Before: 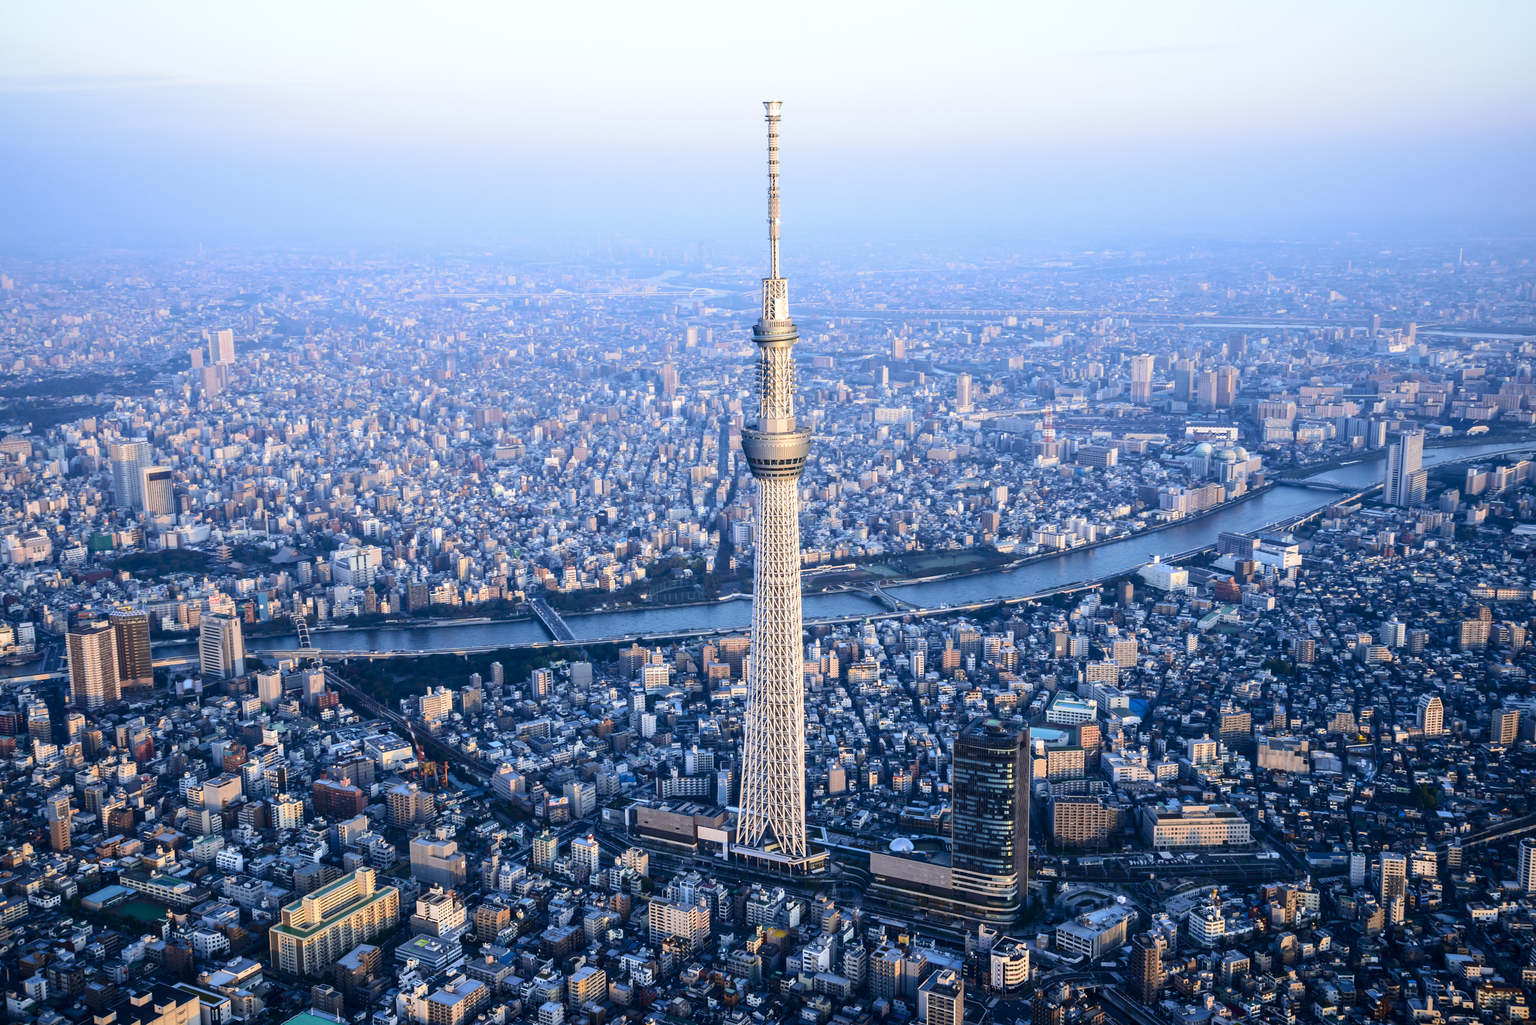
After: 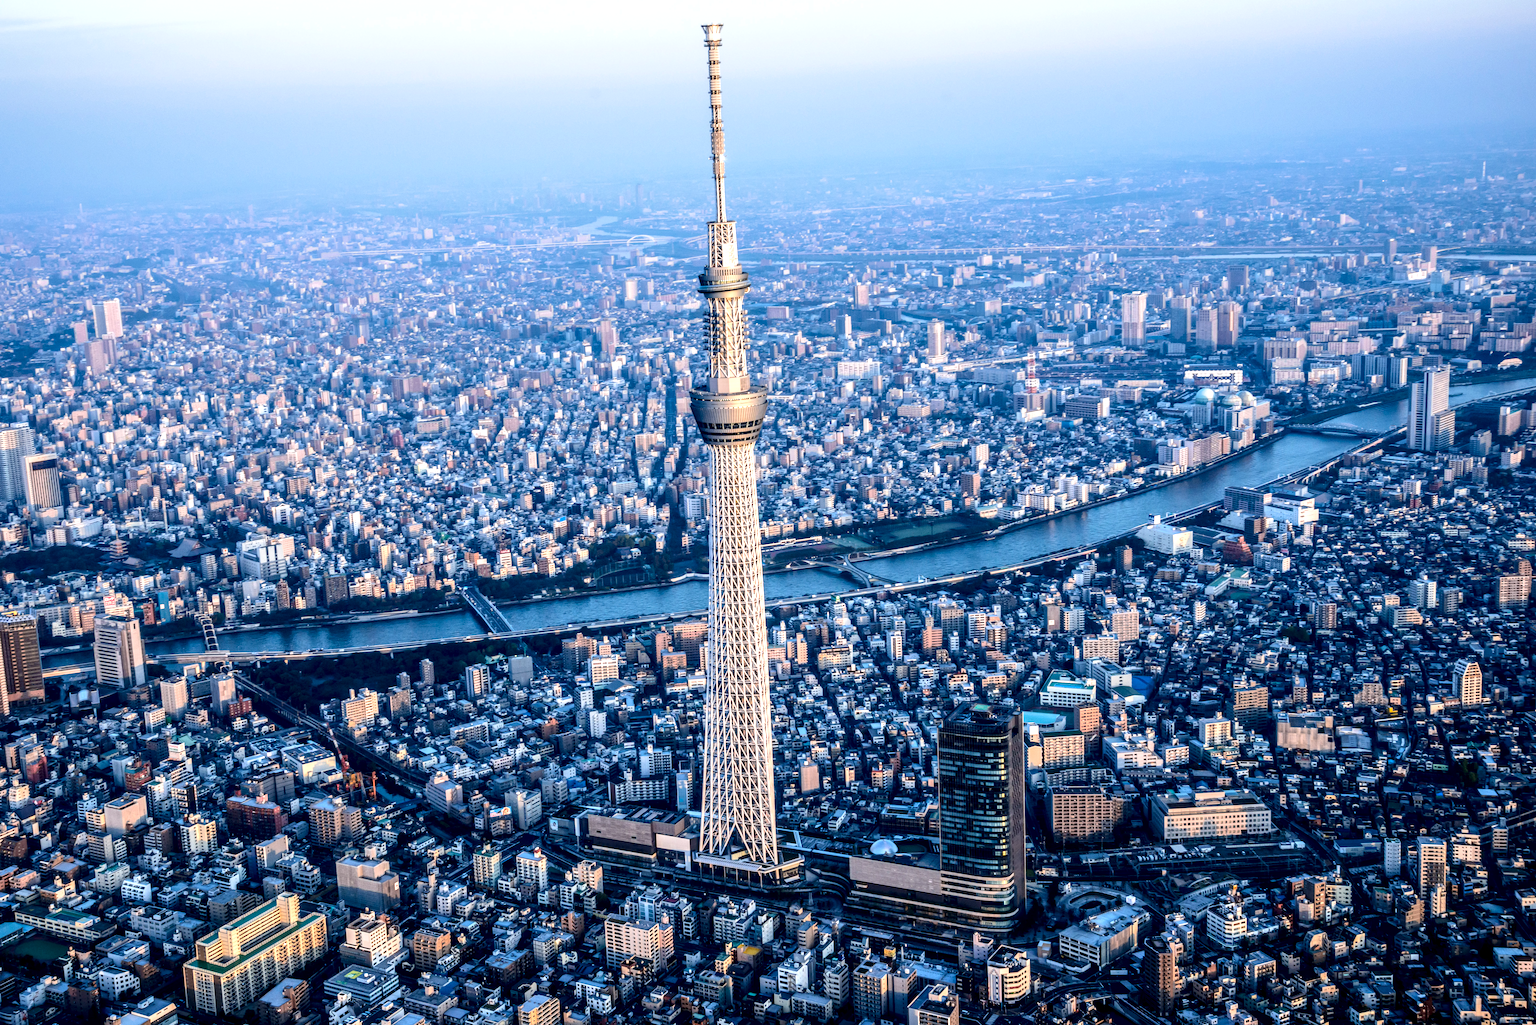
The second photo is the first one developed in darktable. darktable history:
crop and rotate: angle 1.96°, left 5.673%, top 5.673%
local contrast: highlights 60%, shadows 60%, detail 160%
